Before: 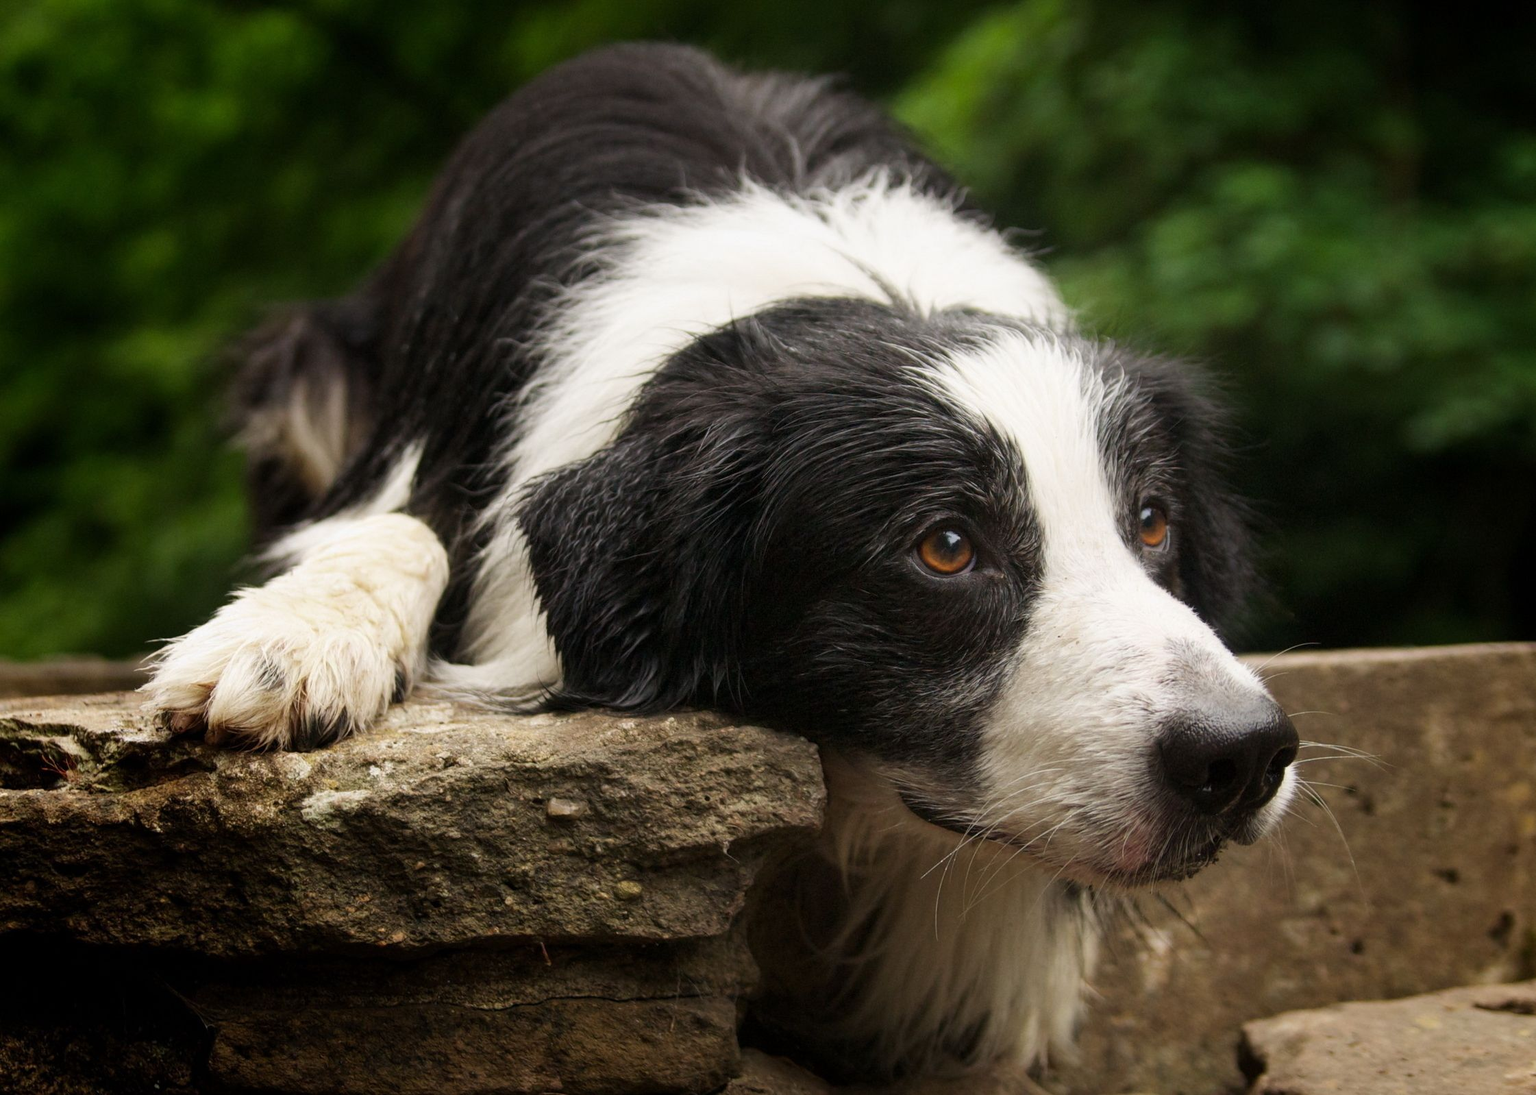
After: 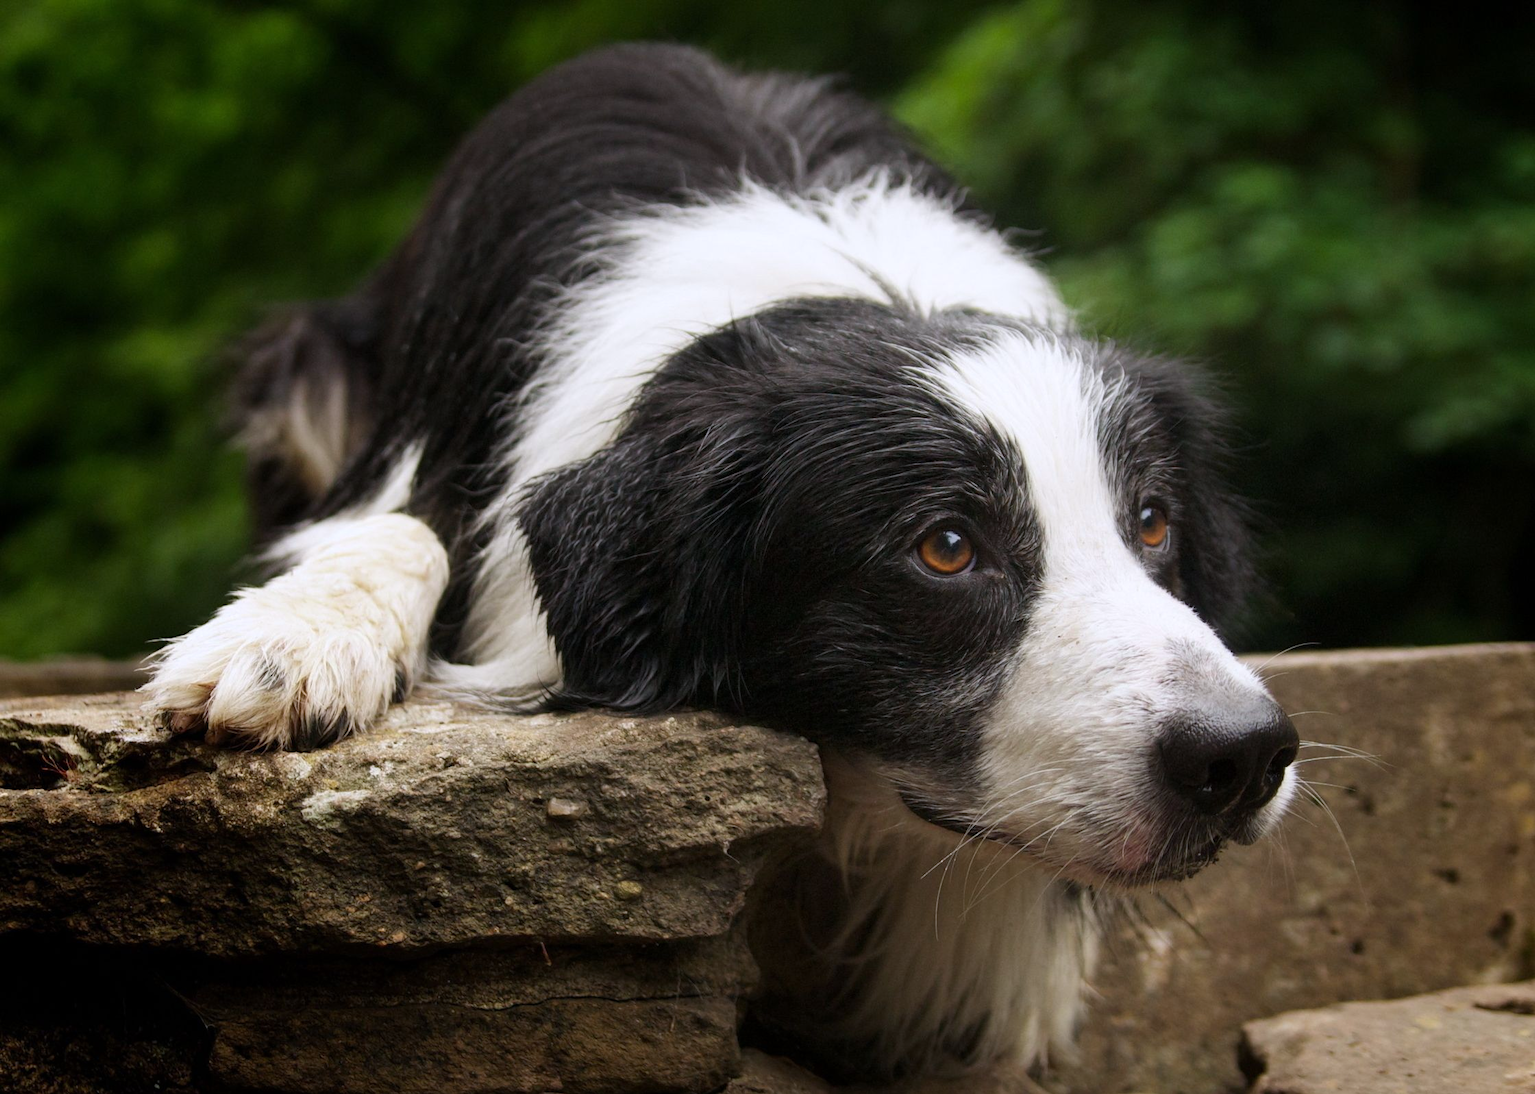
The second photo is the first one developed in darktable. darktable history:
white balance: red 0.984, blue 1.059
